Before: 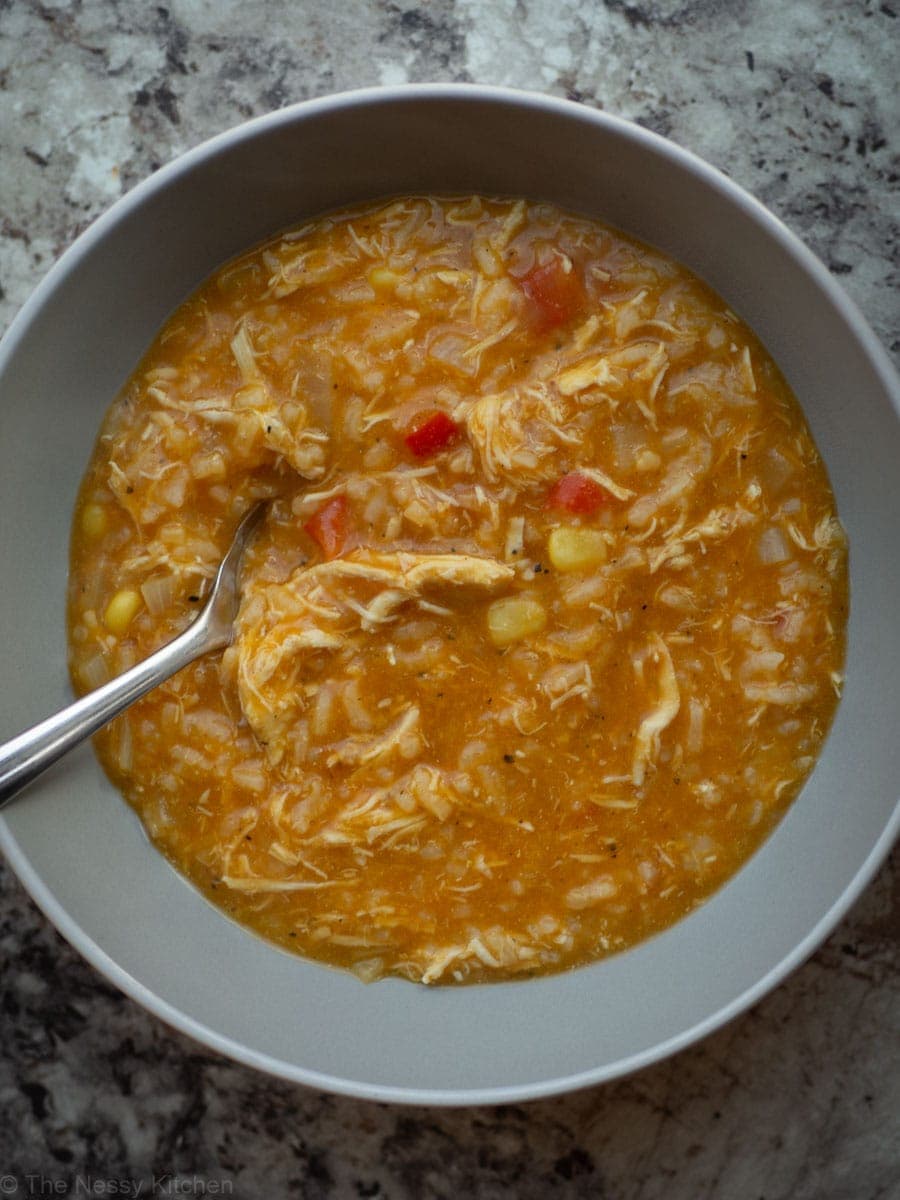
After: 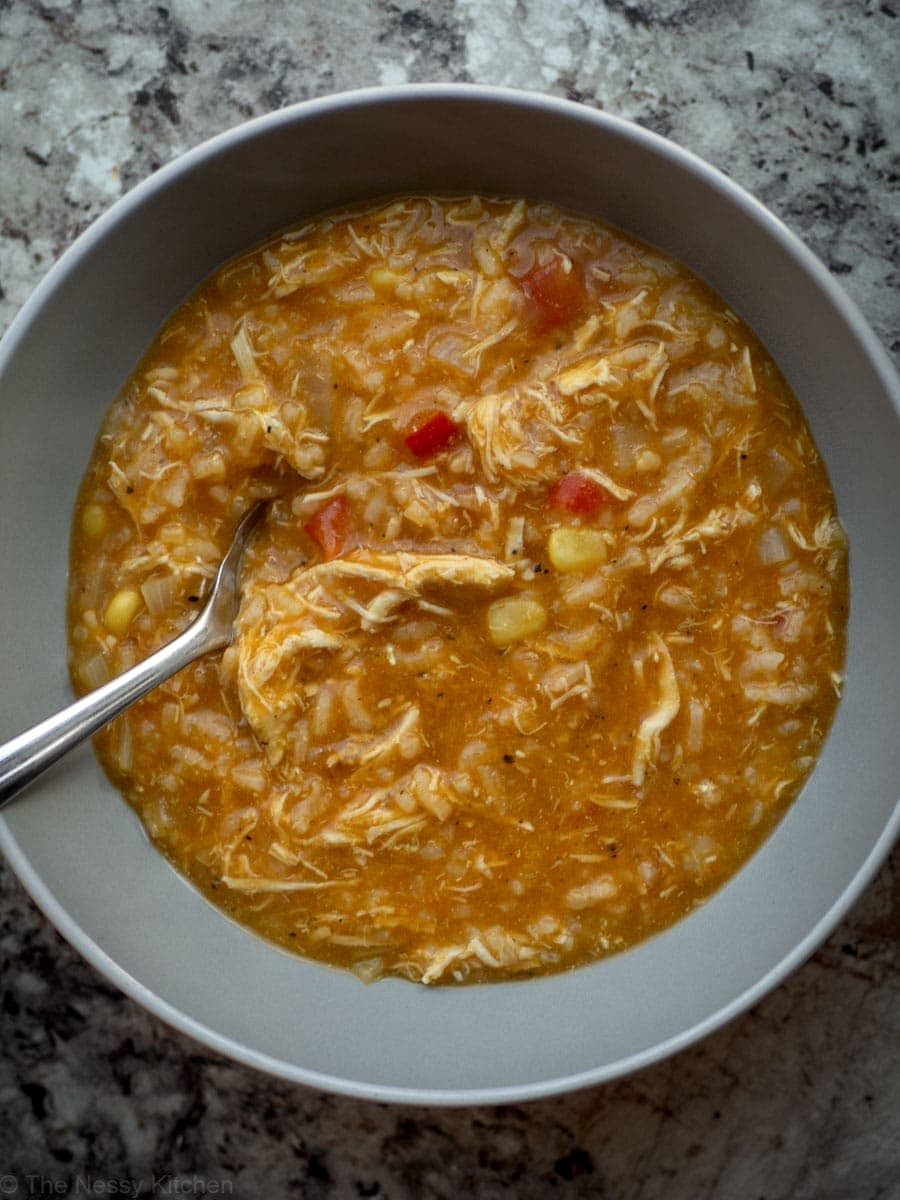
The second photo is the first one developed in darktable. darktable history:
shadows and highlights: shadows -40.15, highlights 62.88, soften with gaussian
local contrast: detail 130%
